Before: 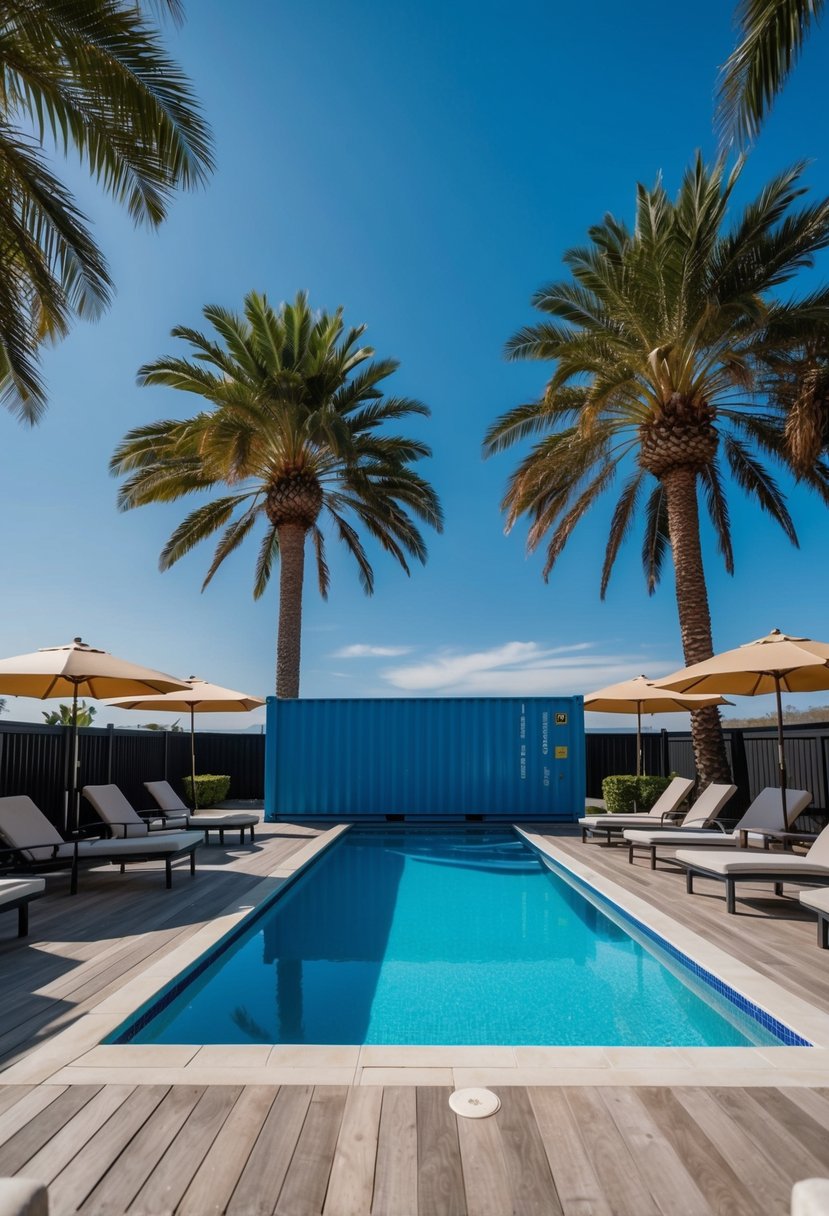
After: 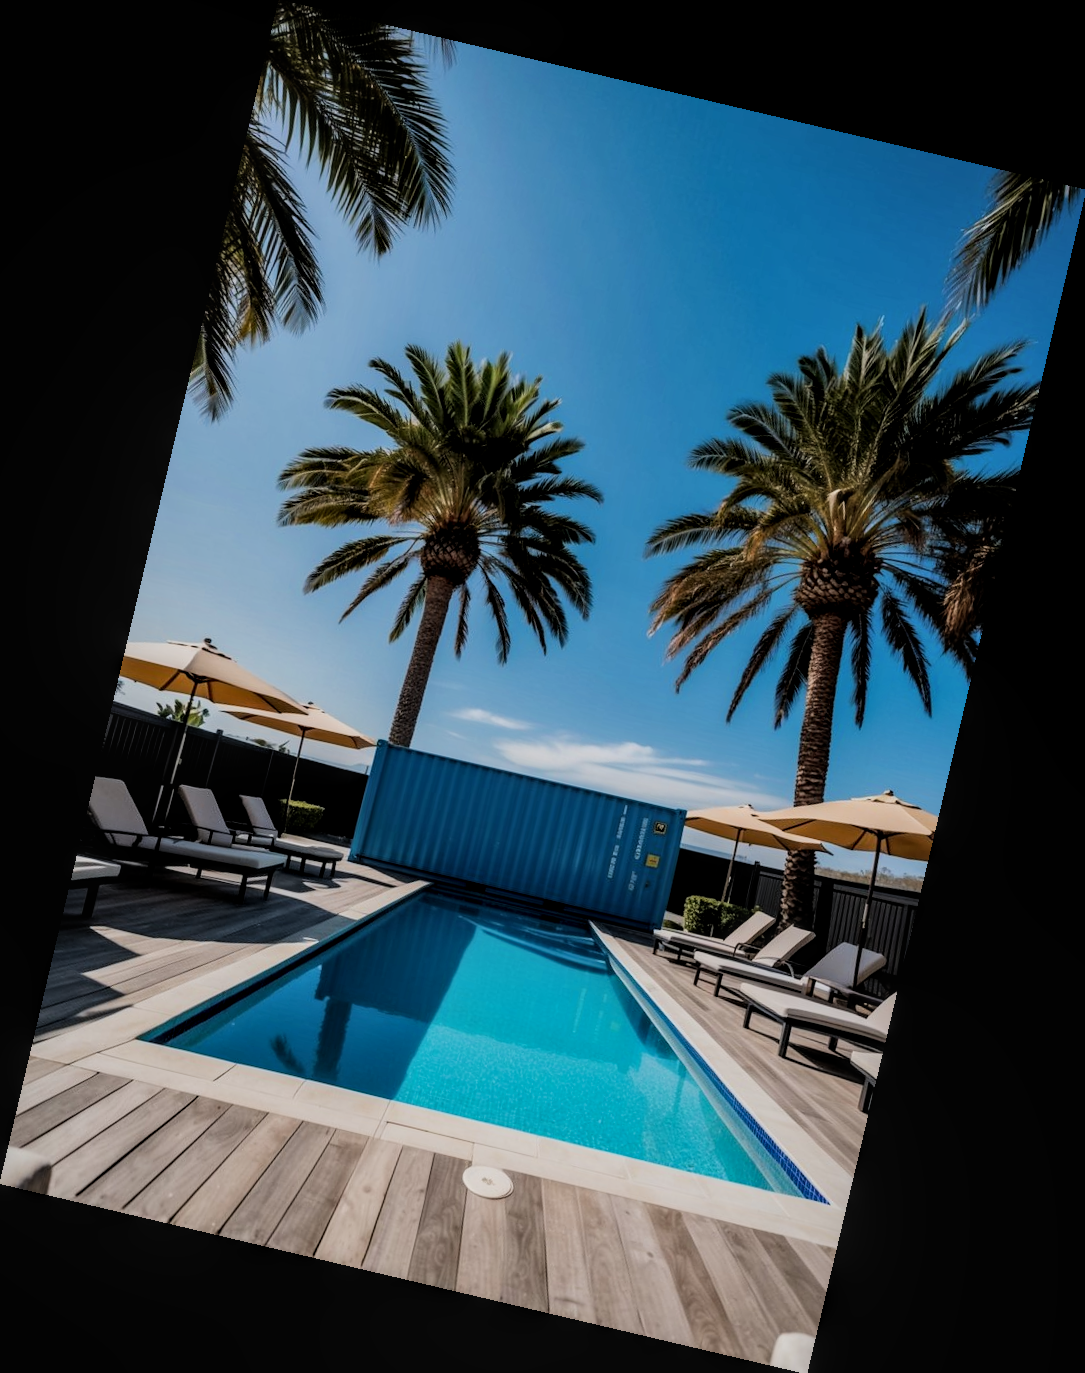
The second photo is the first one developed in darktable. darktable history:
filmic rgb: black relative exposure -5 EV, hardness 2.88, contrast 1.3
rotate and perspective: rotation 13.27°, automatic cropping off
local contrast: on, module defaults
white balance: emerald 1
